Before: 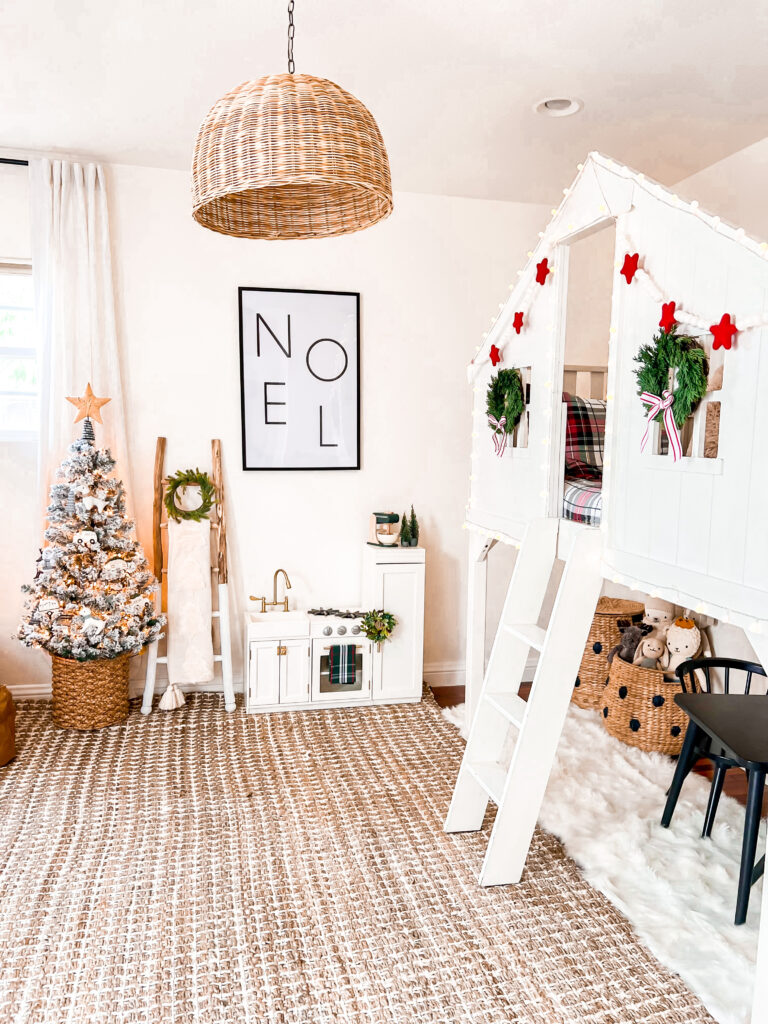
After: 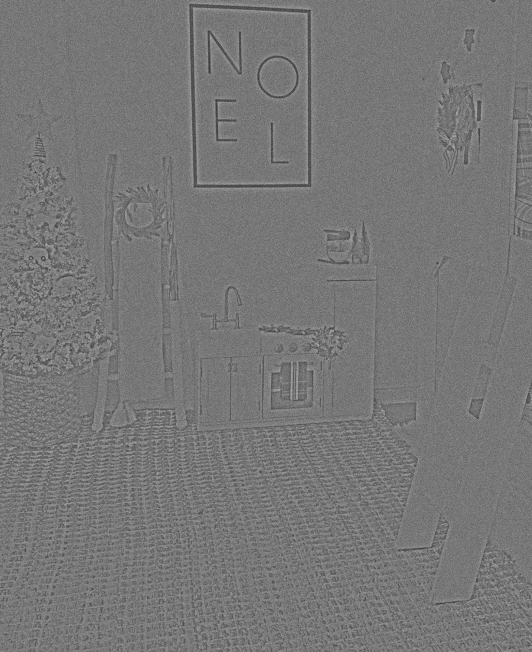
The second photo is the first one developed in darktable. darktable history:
grain: coarseness 3.21 ISO
crop: left 6.488%, top 27.668%, right 24.183%, bottom 8.656%
highpass: sharpness 9.84%, contrast boost 9.94%
